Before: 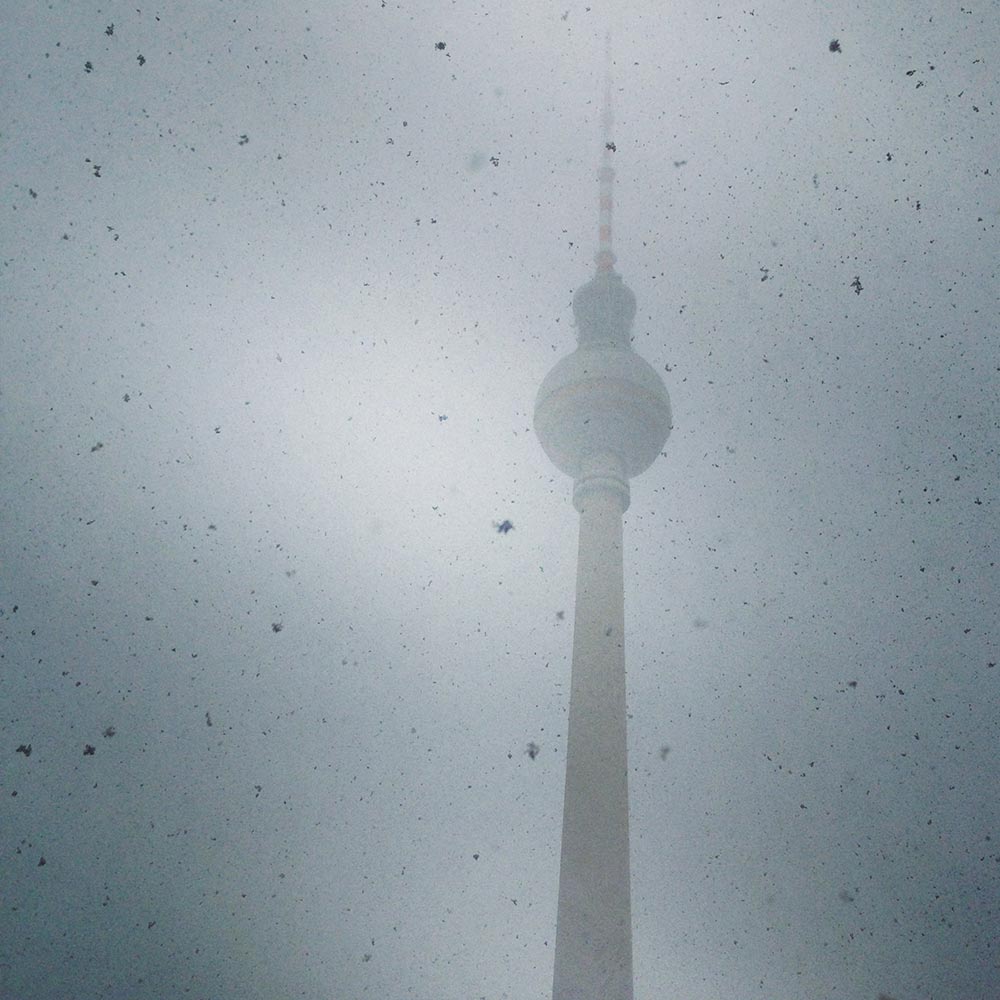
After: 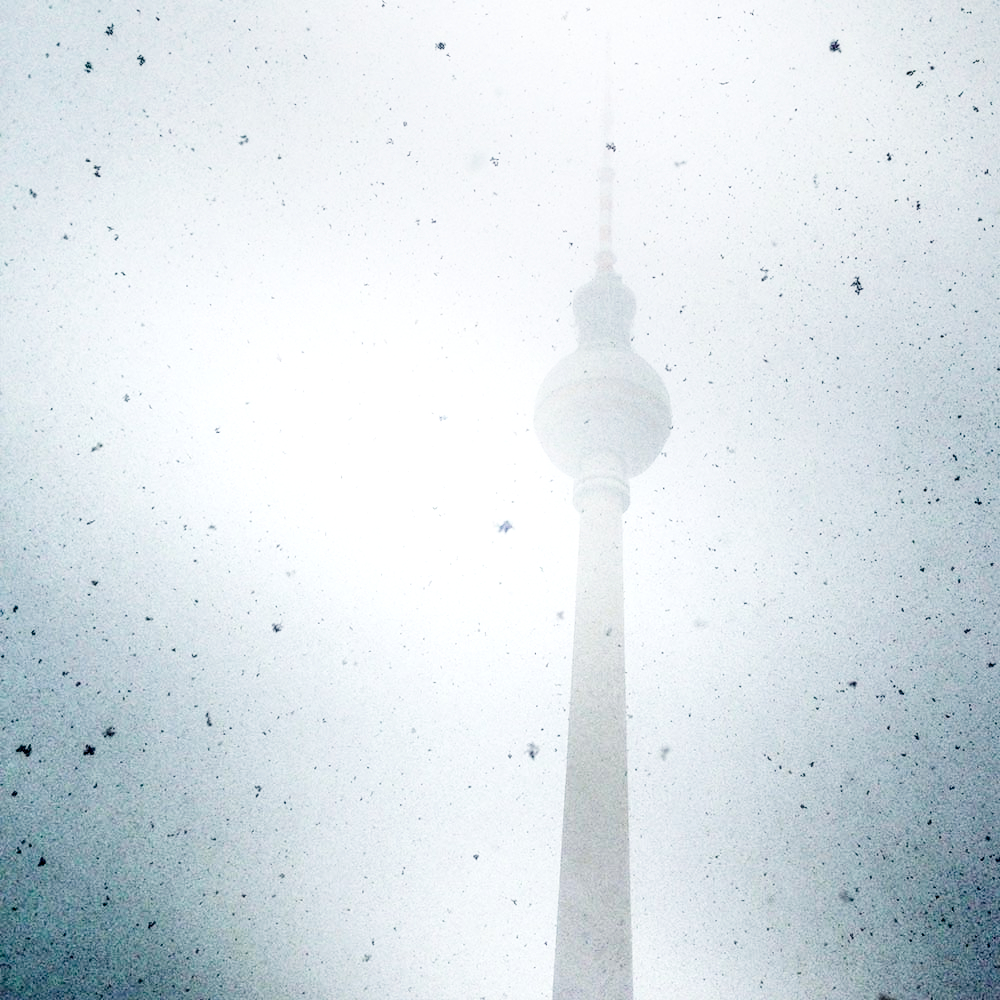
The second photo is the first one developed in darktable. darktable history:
tone curve: curves: ch0 [(0, 0) (0.004, 0) (0.133, 0.071) (0.325, 0.456) (0.832, 0.957) (1, 1)], preserve colors none
shadows and highlights: shadows -70.88, highlights 36.72, soften with gaussian
local contrast: highlights 6%, shadows 5%, detail 182%
filmic rgb: middle gray luminance 21.66%, black relative exposure -14.02 EV, white relative exposure 2.96 EV, target black luminance 0%, hardness 8.75, latitude 60.44%, contrast 1.213, highlights saturation mix 4.52%, shadows ↔ highlights balance 41.81%, color science v6 (2022)
